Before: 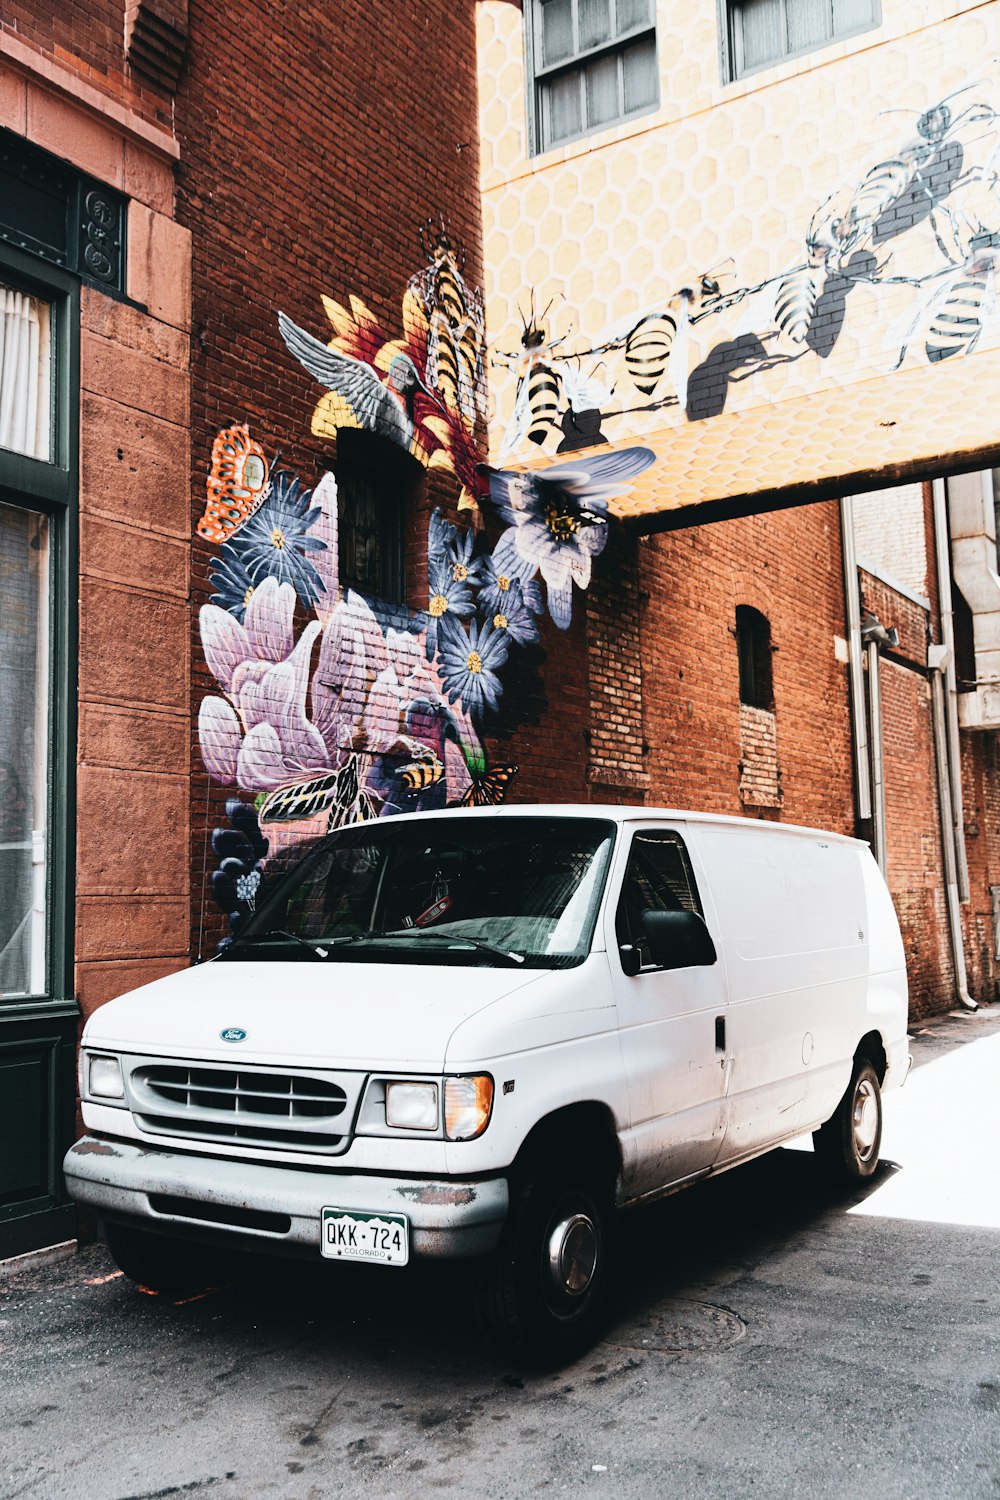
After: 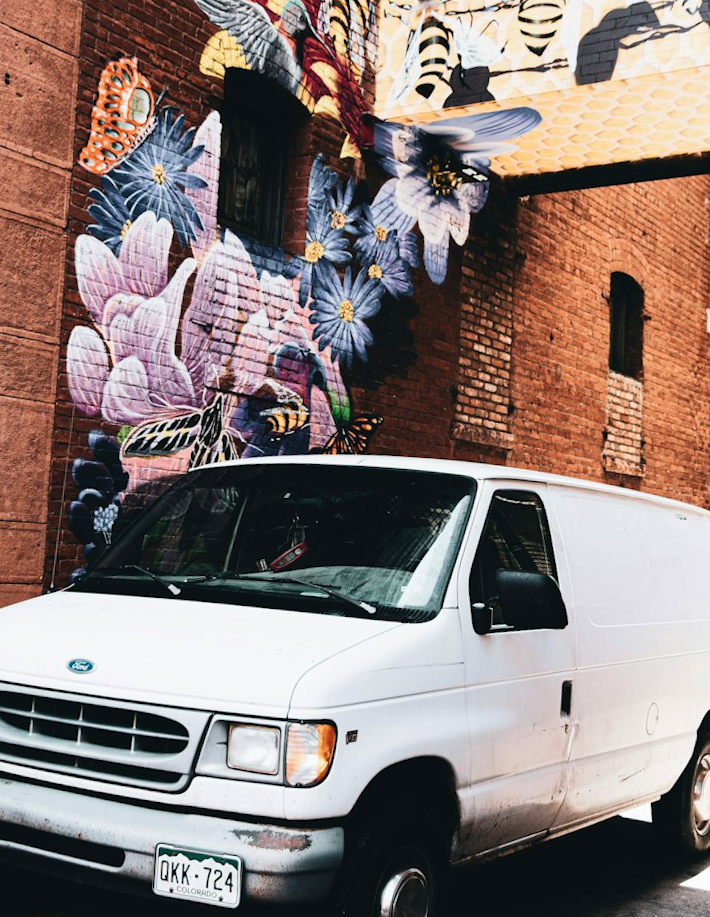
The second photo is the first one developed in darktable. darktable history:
levels: mode automatic
crop and rotate: angle -3.94°, left 9.822%, top 20.699%, right 11.99%, bottom 11.99%
velvia: strength 15.22%
